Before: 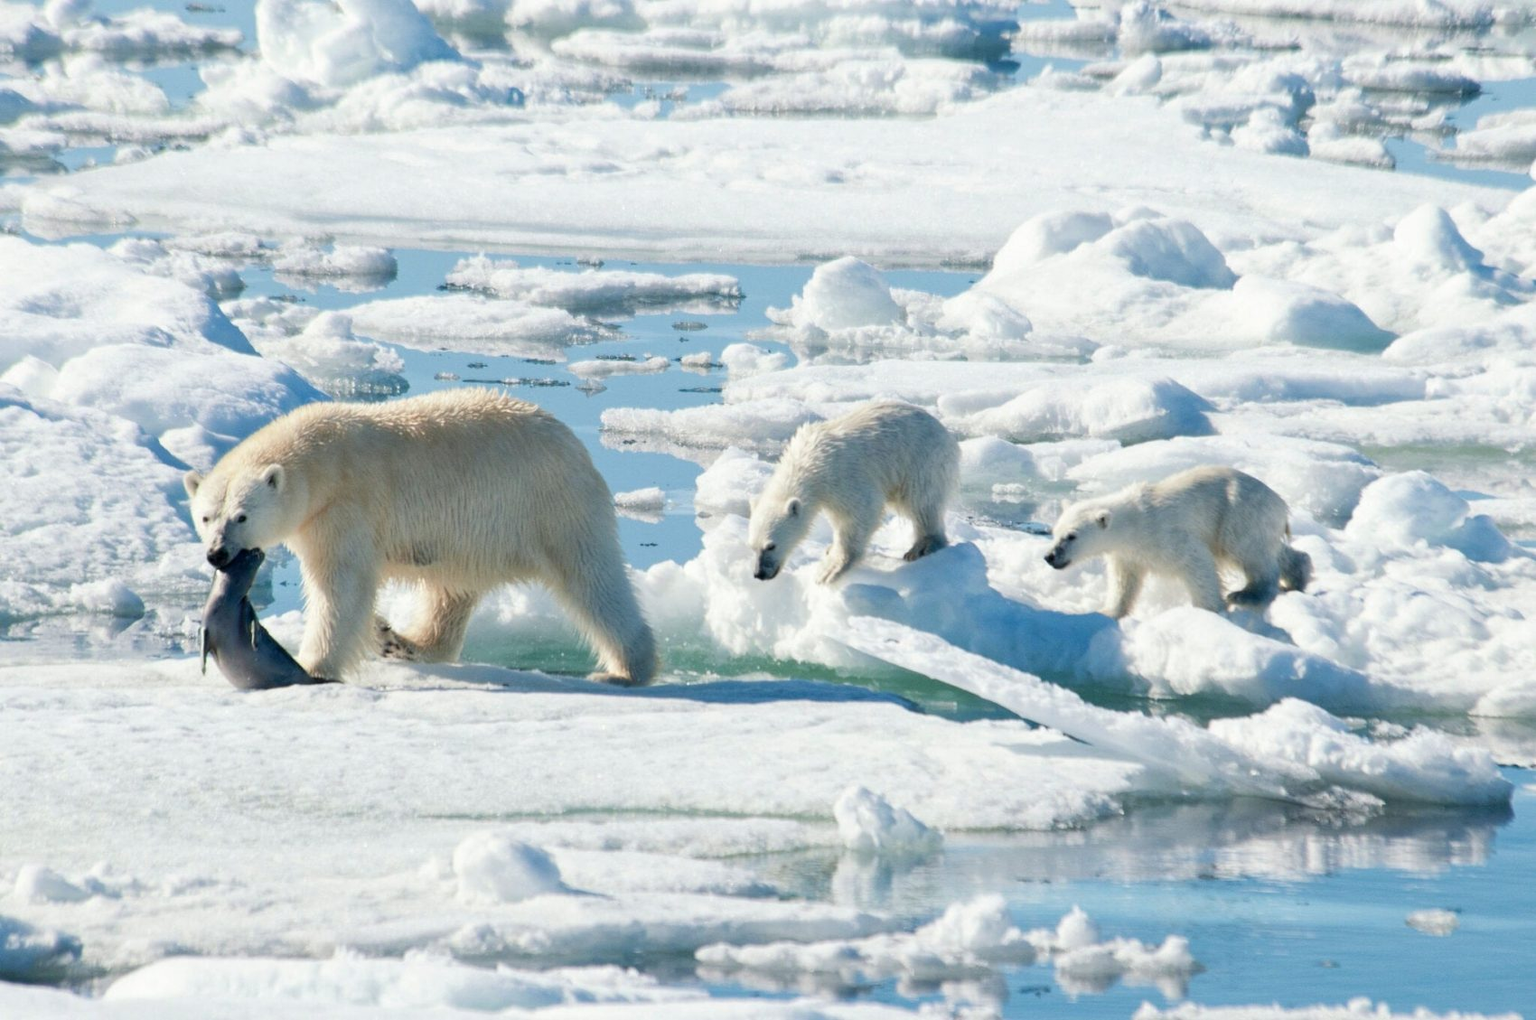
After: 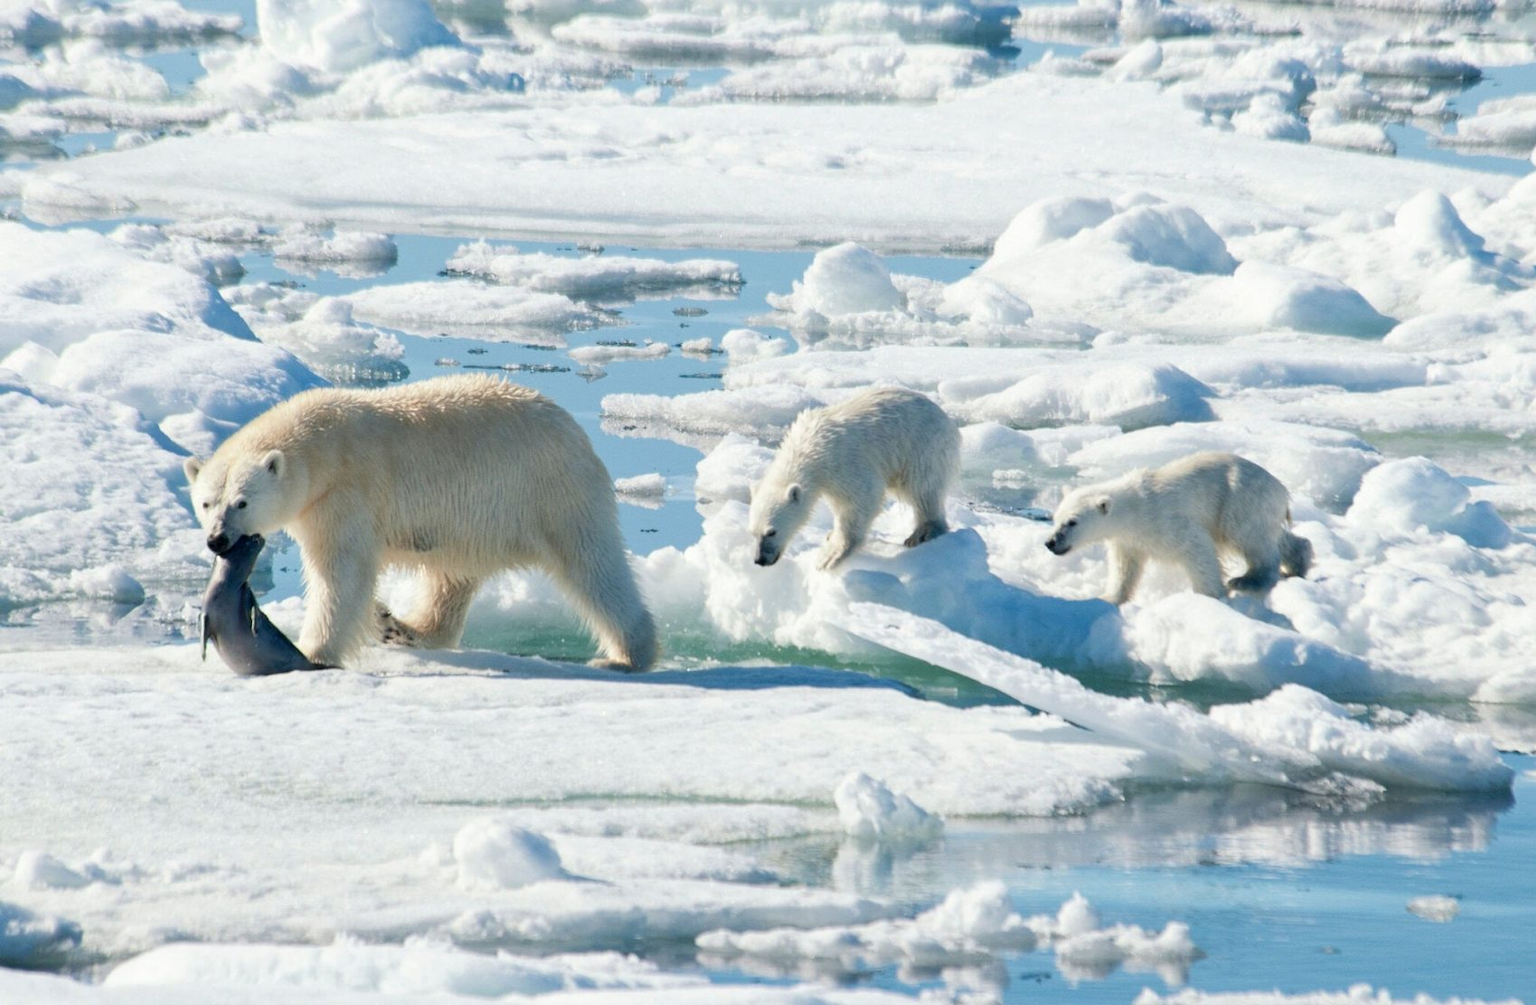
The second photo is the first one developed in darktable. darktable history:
crop: top 1.473%, right 0.031%
